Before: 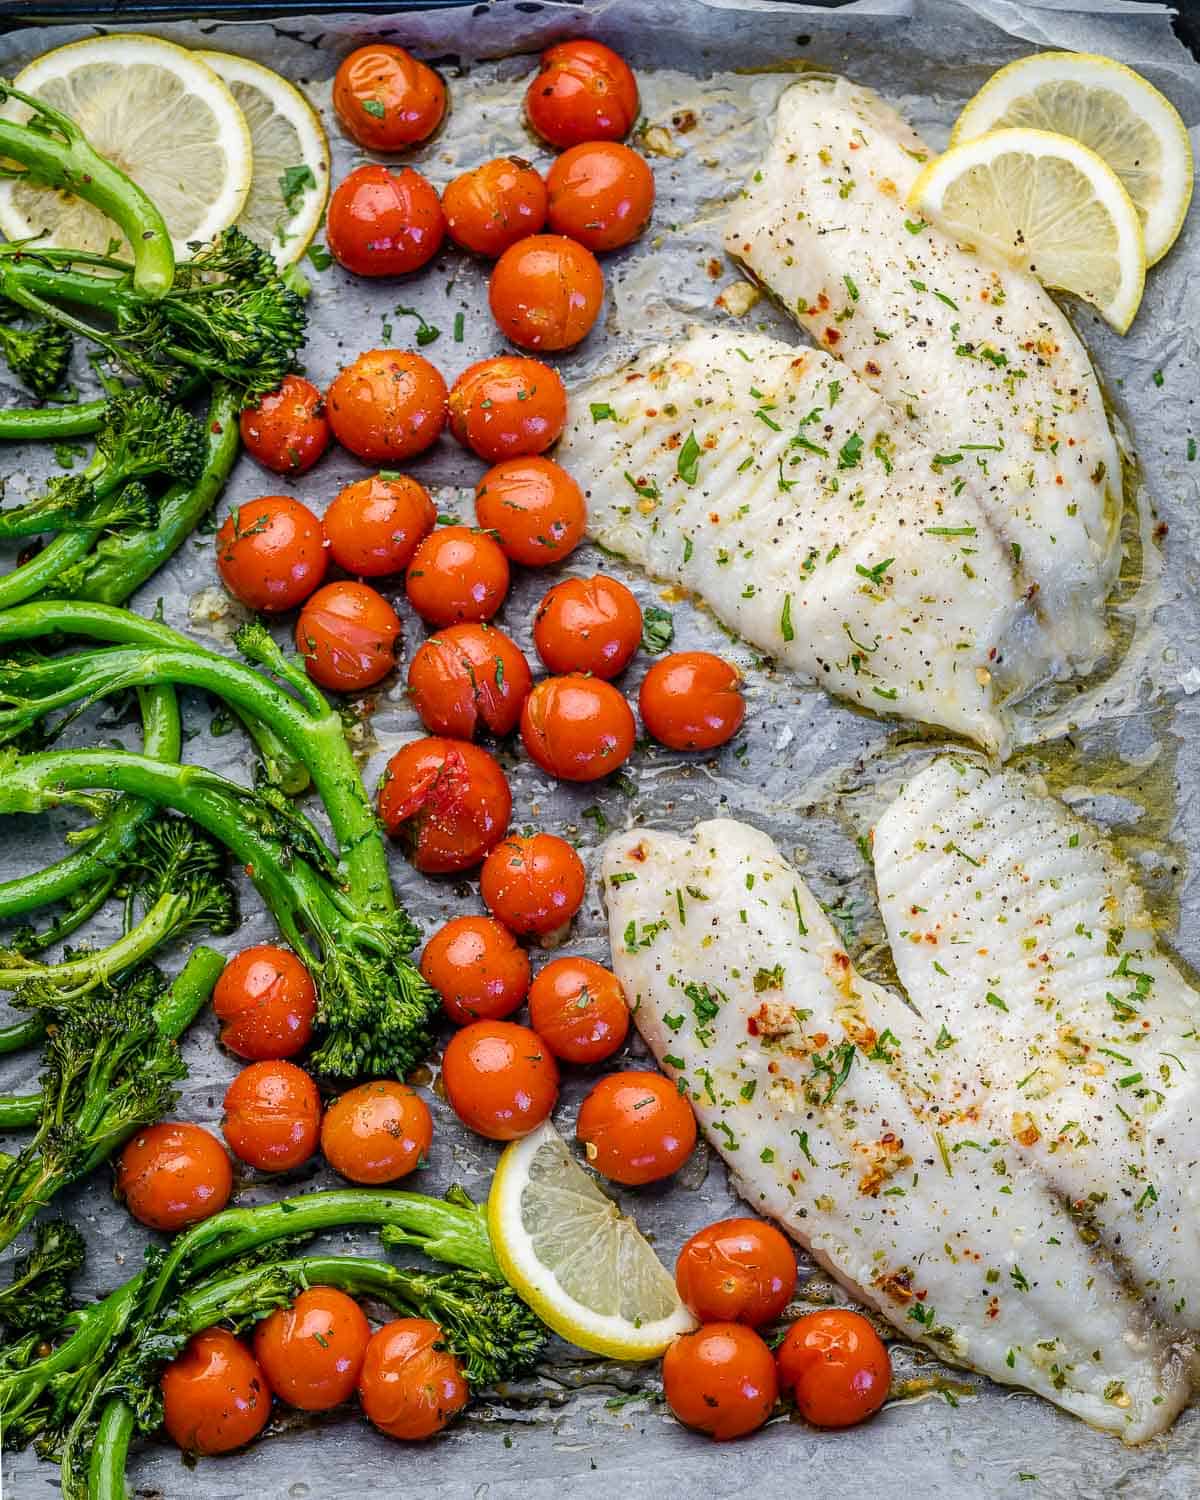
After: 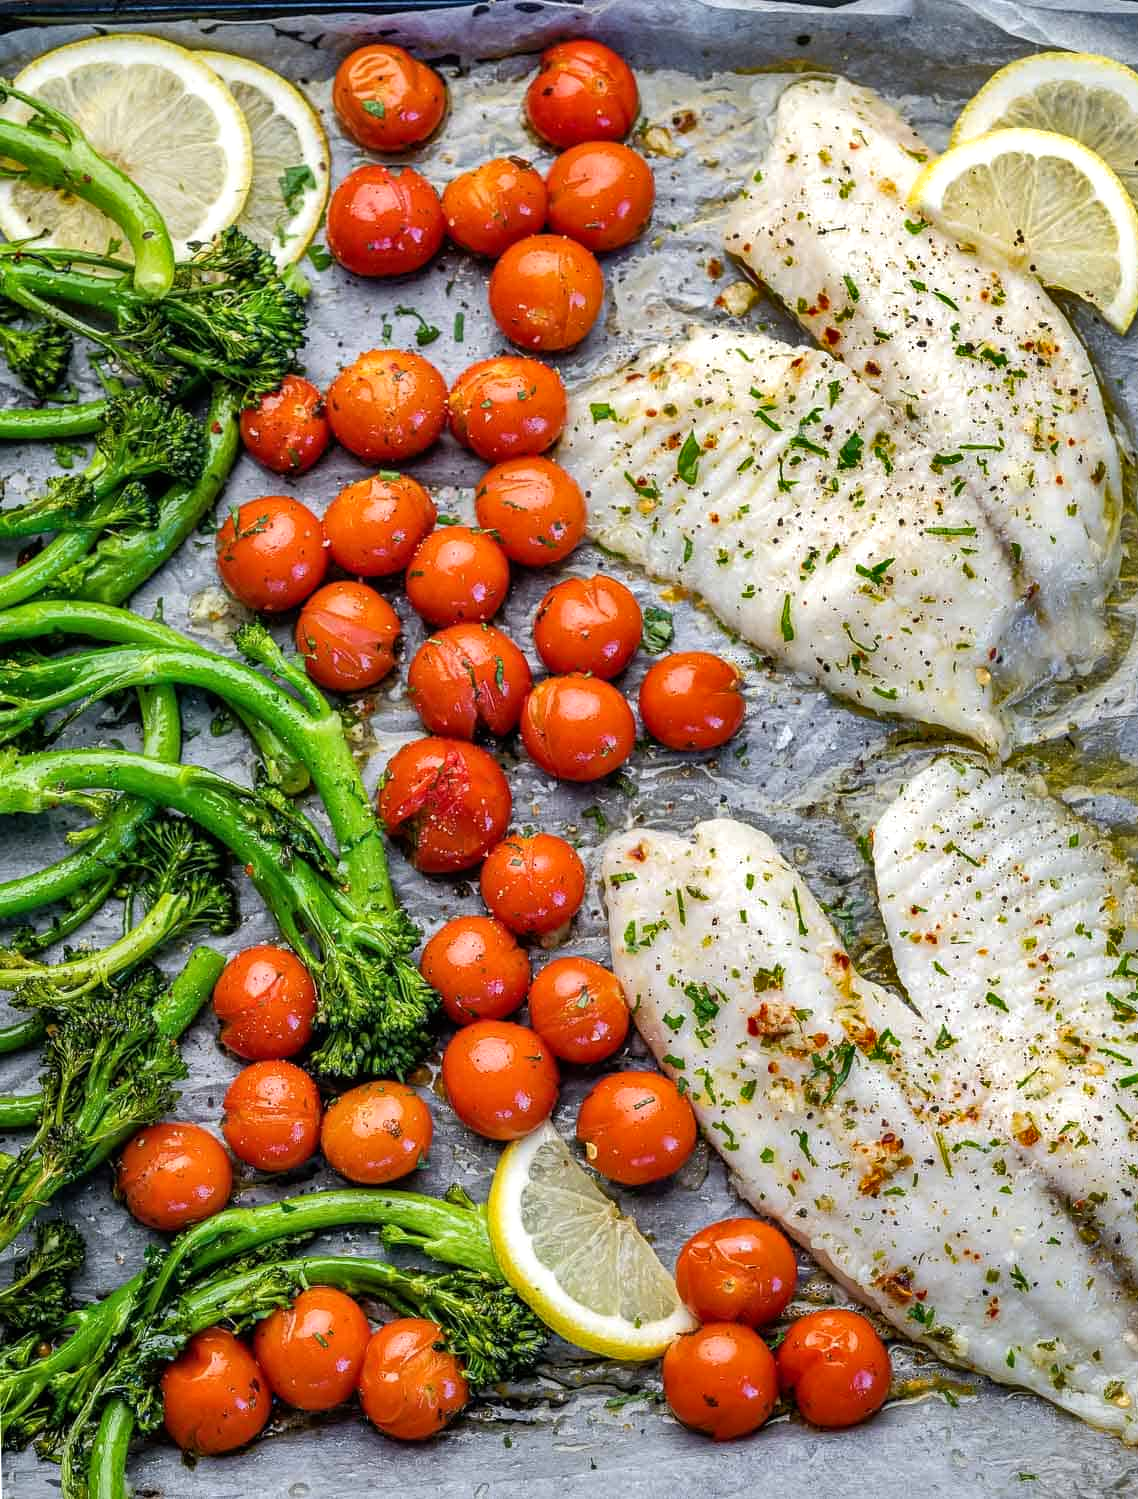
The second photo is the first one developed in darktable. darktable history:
crop and rotate: right 5.088%
shadows and highlights: shadows 40.09, highlights -54.85, low approximation 0.01, soften with gaussian
tone equalizer: -8 EV -0.554 EV, edges refinement/feathering 500, mask exposure compensation -1.57 EV, preserve details no
exposure: exposure 0.202 EV, compensate highlight preservation false
